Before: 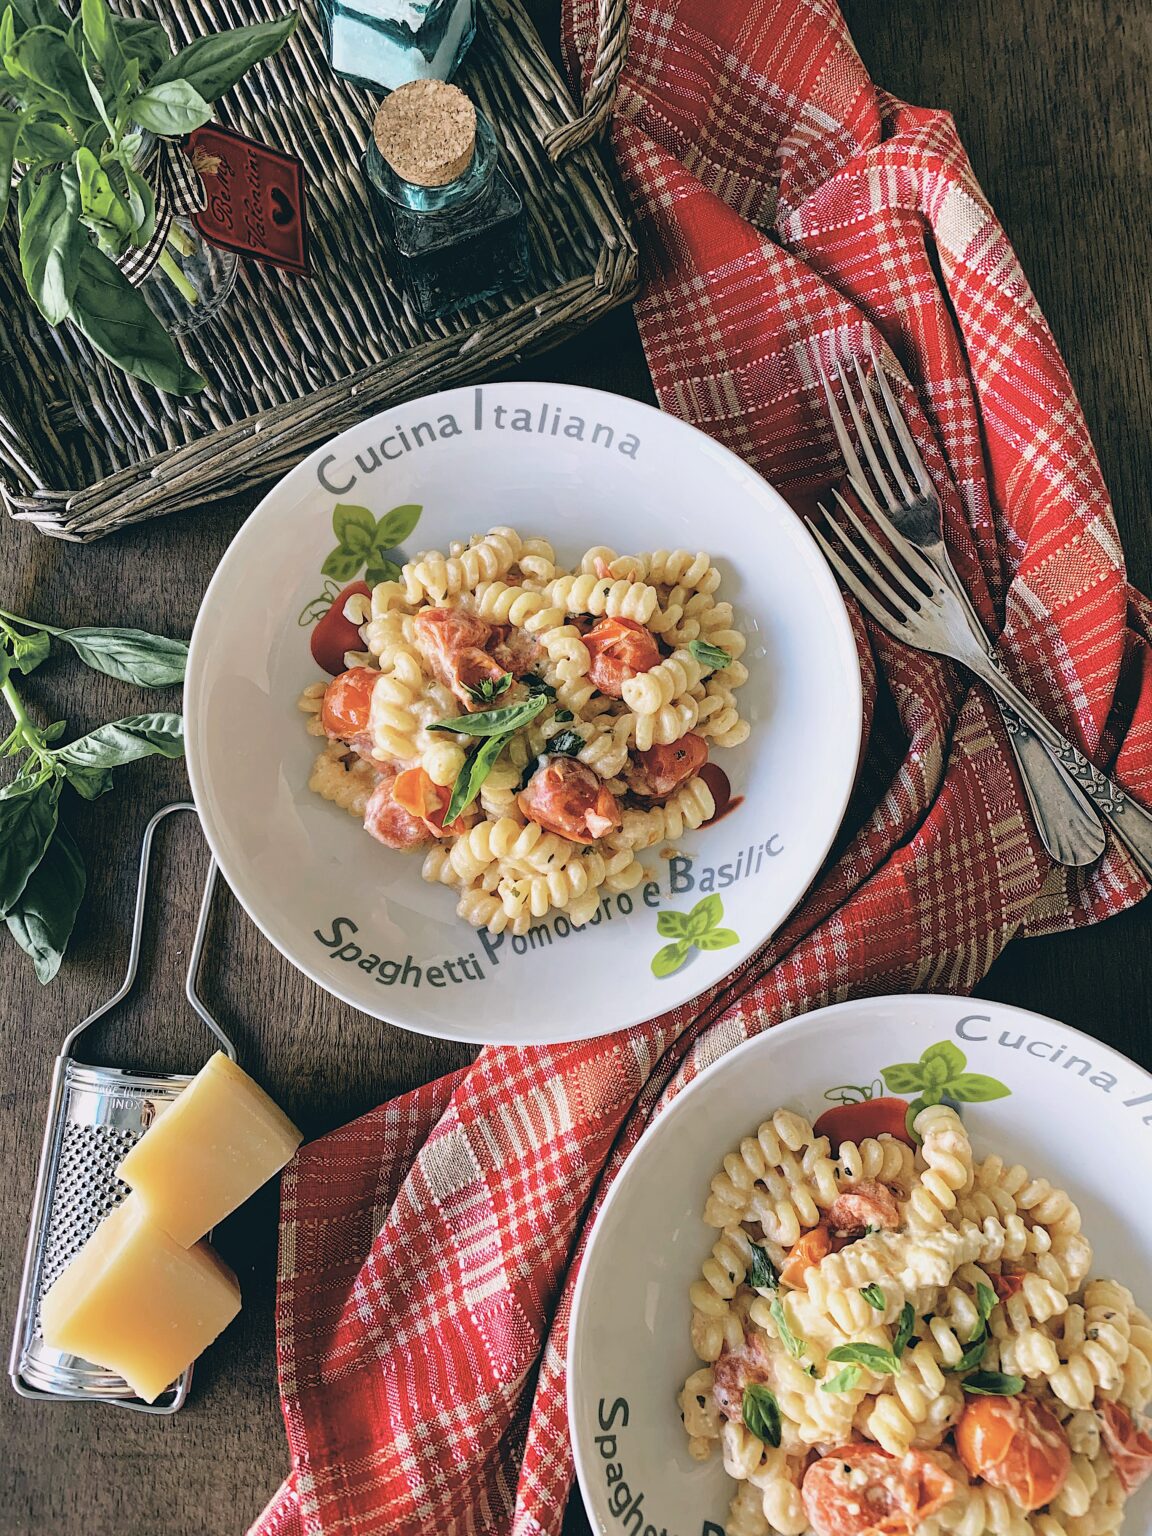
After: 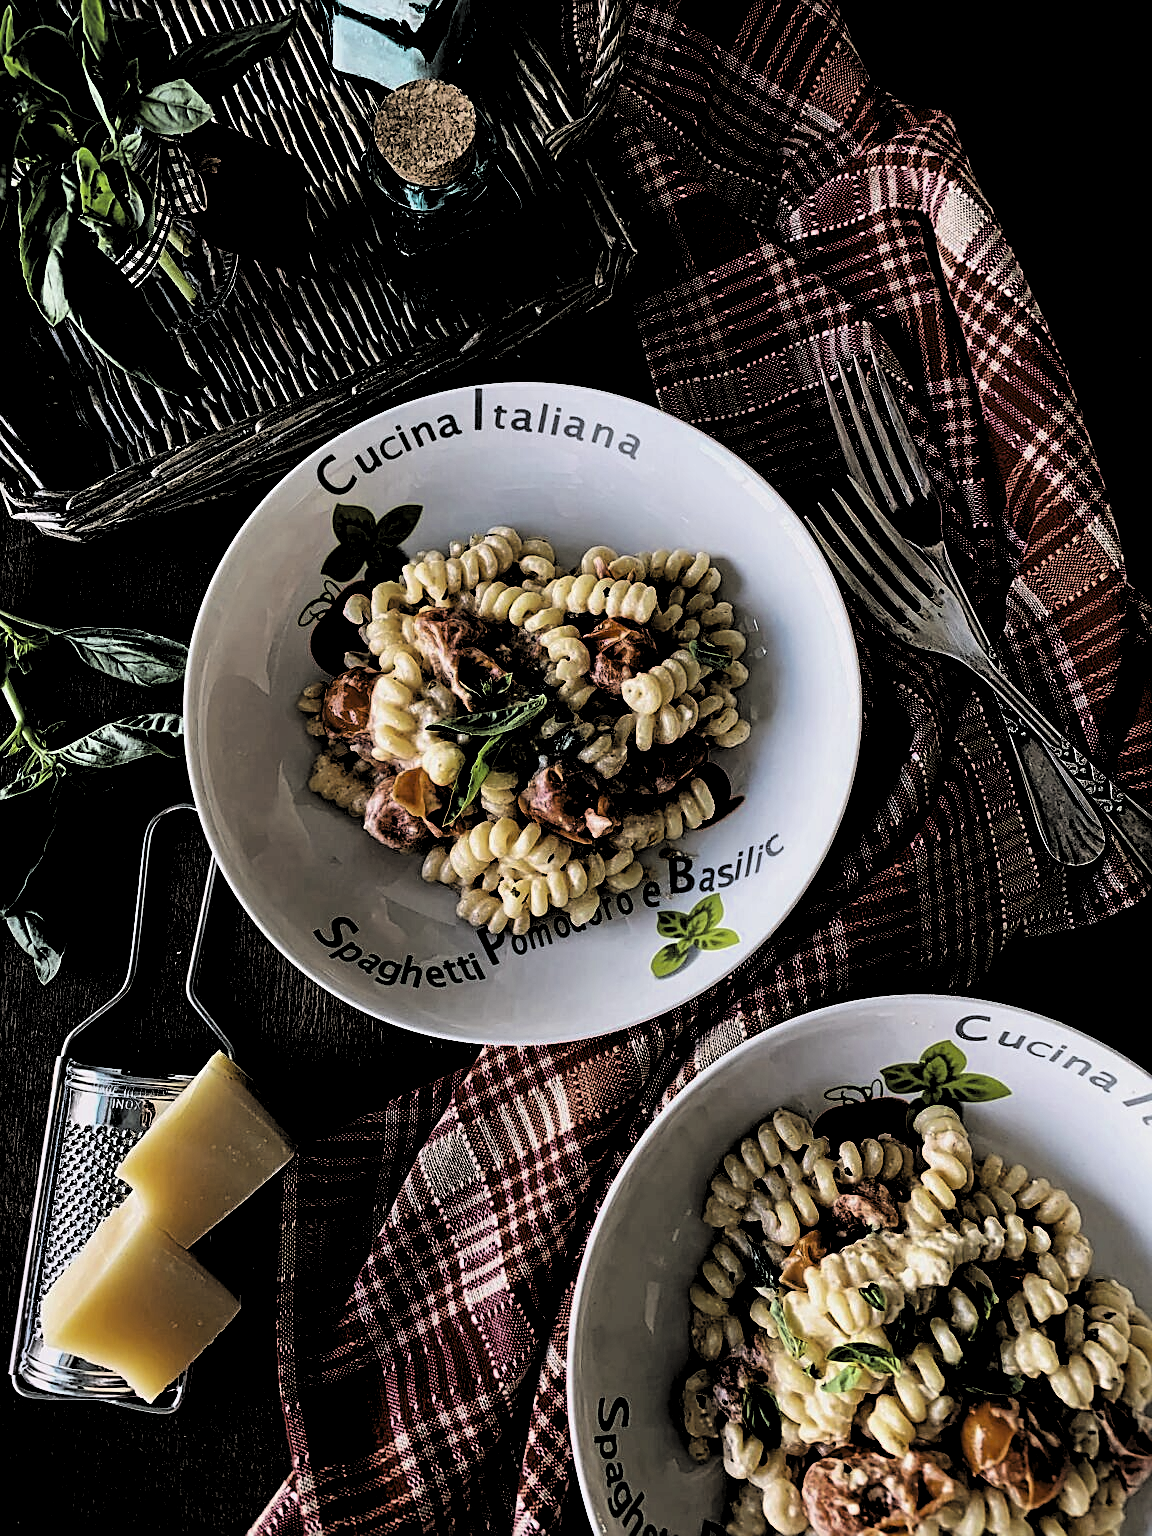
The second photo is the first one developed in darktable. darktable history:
sharpen: on, module defaults
filmic rgb: middle gray luminance 13.62%, black relative exposure -1.92 EV, white relative exposure 3.08 EV, threshold 5.97 EV, target black luminance 0%, hardness 1.81, latitude 58.68%, contrast 1.735, highlights saturation mix 5.89%, shadows ↔ highlights balance -36.71%, color science v4 (2020), contrast in shadows soft, contrast in highlights soft, enable highlight reconstruction true
levels: levels [0.514, 0.759, 1]
